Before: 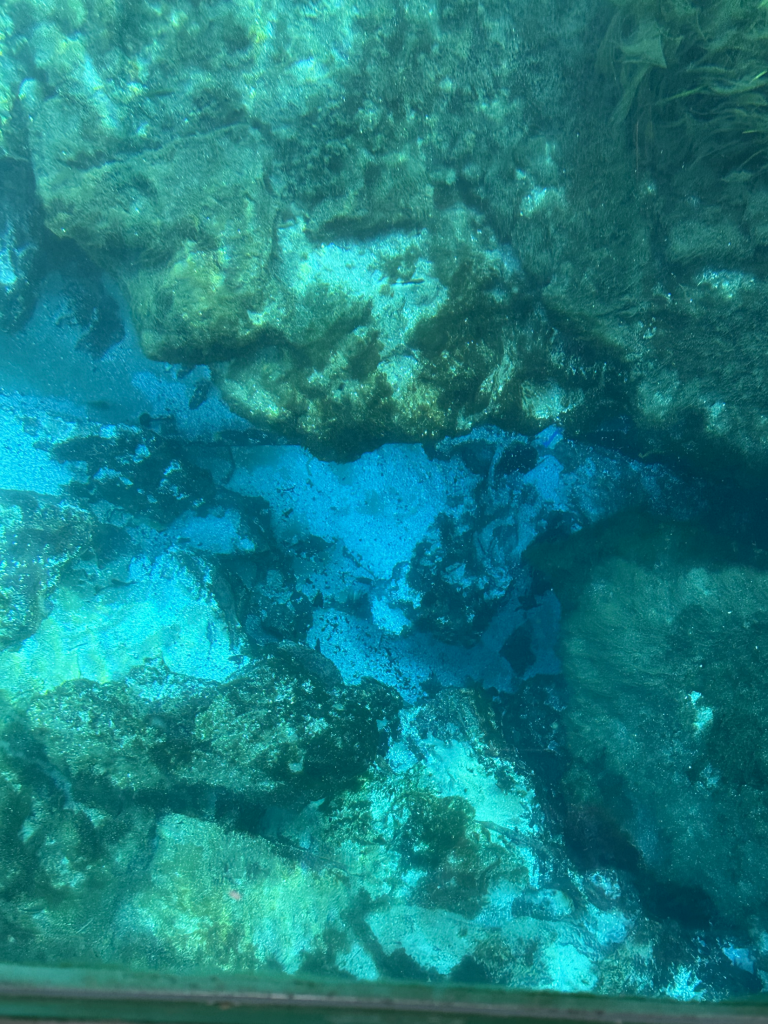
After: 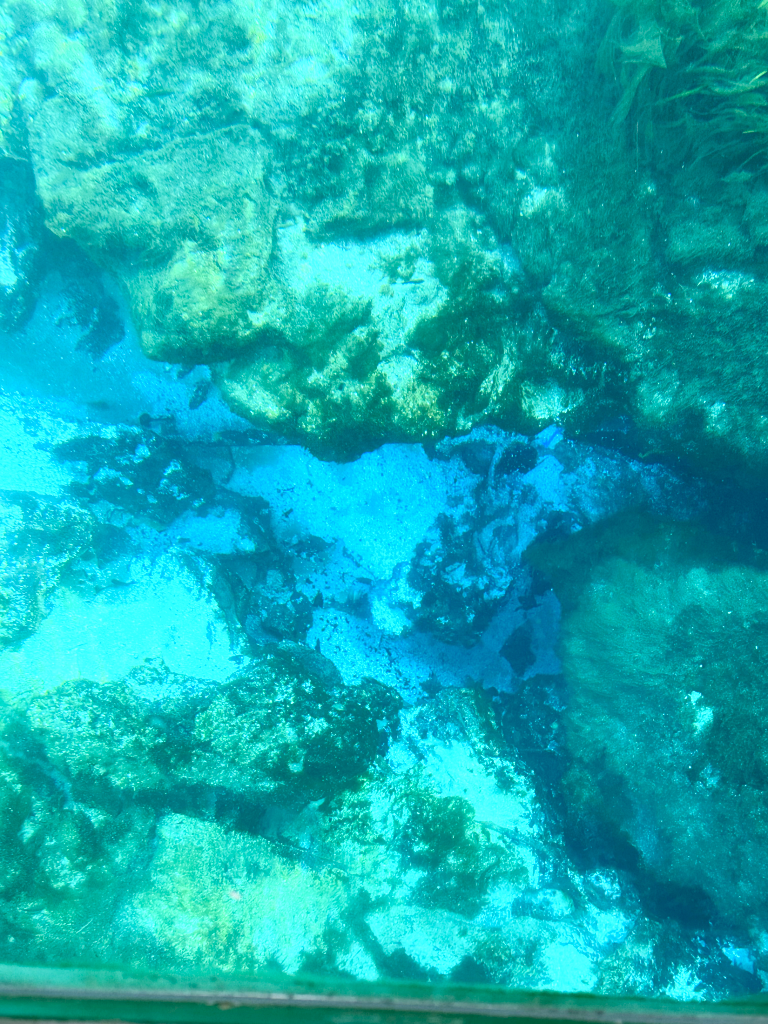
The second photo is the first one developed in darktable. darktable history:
contrast brightness saturation: contrast 0.2, brightness 0.16, saturation 0.22
color balance rgb: perceptual saturation grading › global saturation 20%, perceptual saturation grading › highlights -50%, perceptual saturation grading › shadows 30%, perceptual brilliance grading › global brilliance 10%, perceptual brilliance grading › shadows 15%
